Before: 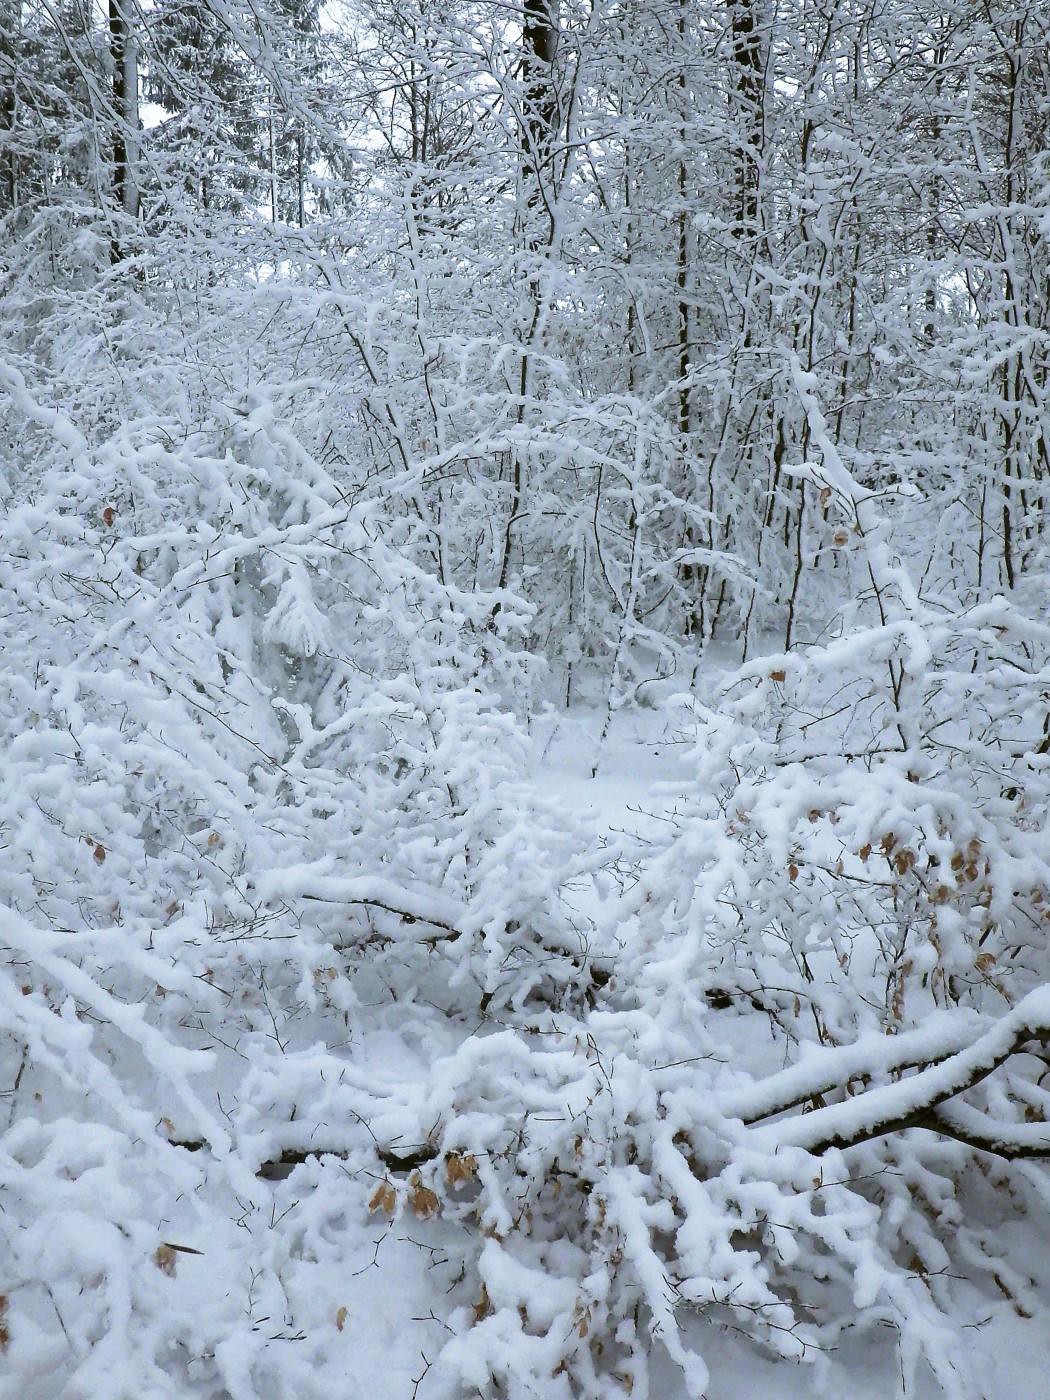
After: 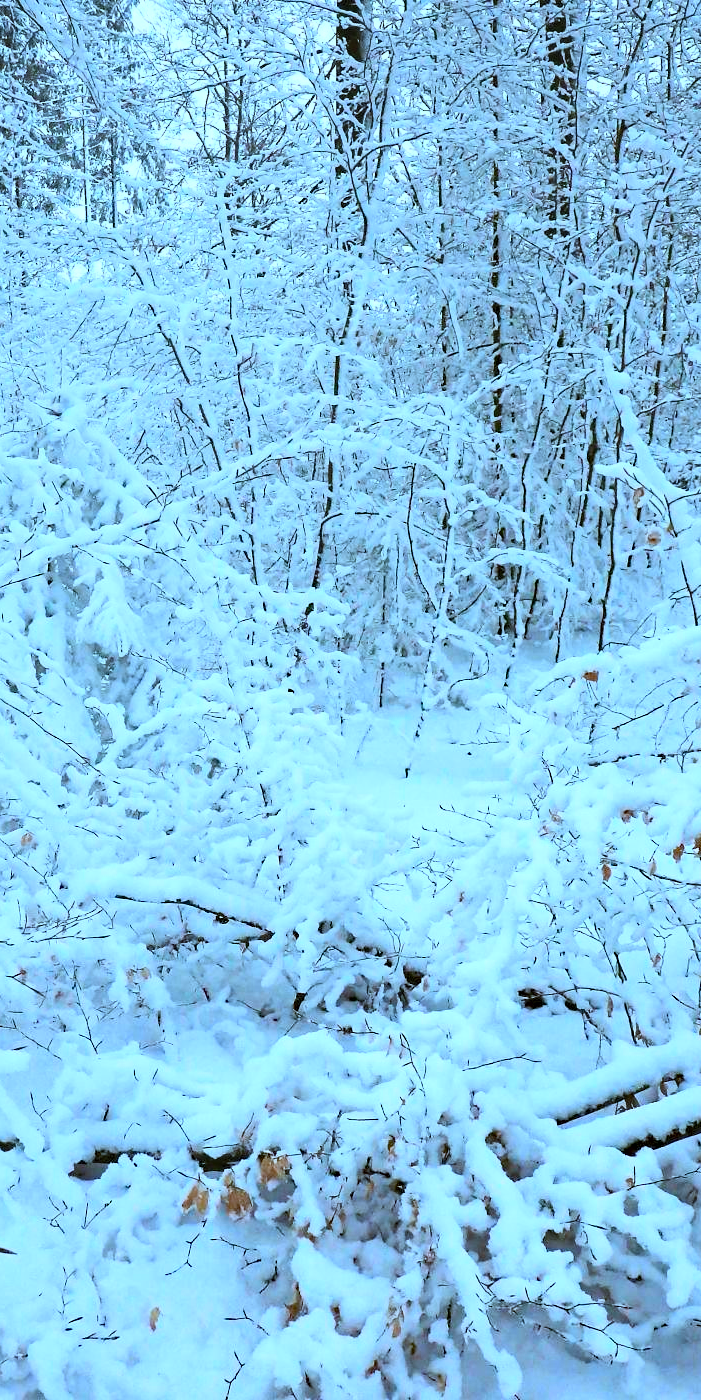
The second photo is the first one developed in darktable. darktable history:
crop and rotate: left 17.831%, right 15.353%
haze removal: compatibility mode true, adaptive false
color correction: highlights a* -9.17, highlights b* -23.94
contrast brightness saturation: contrast 0.237, brightness 0.248, saturation 0.381
